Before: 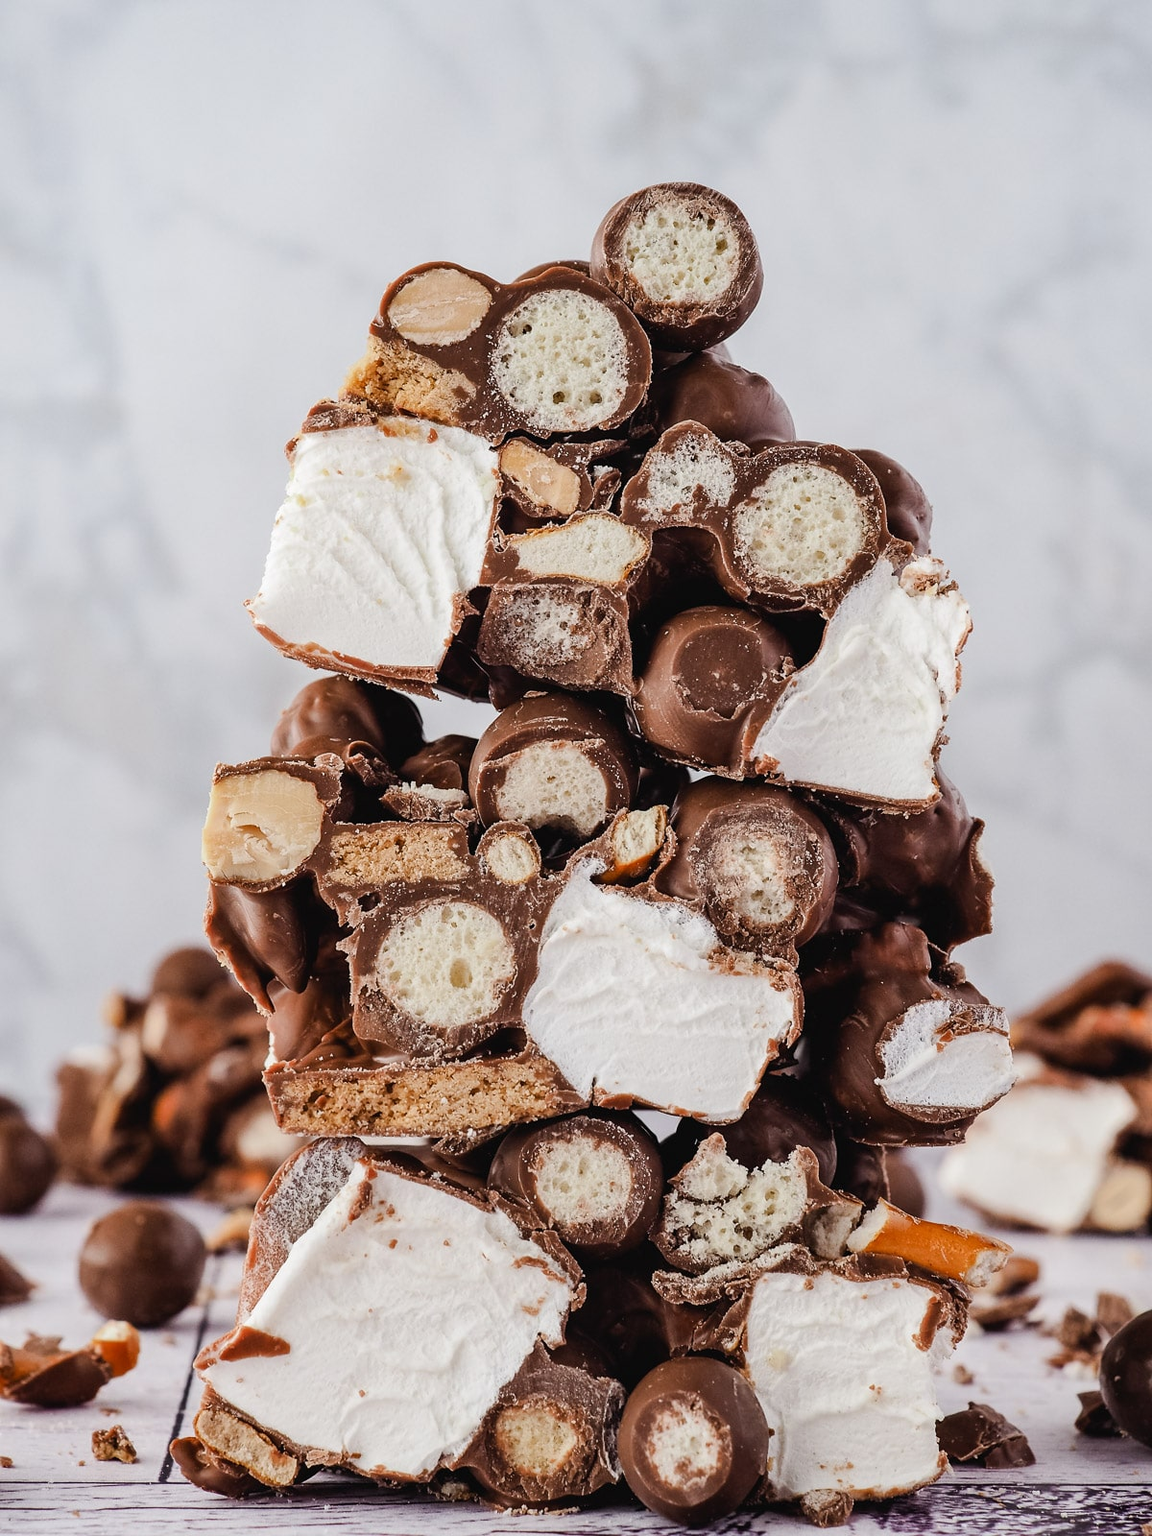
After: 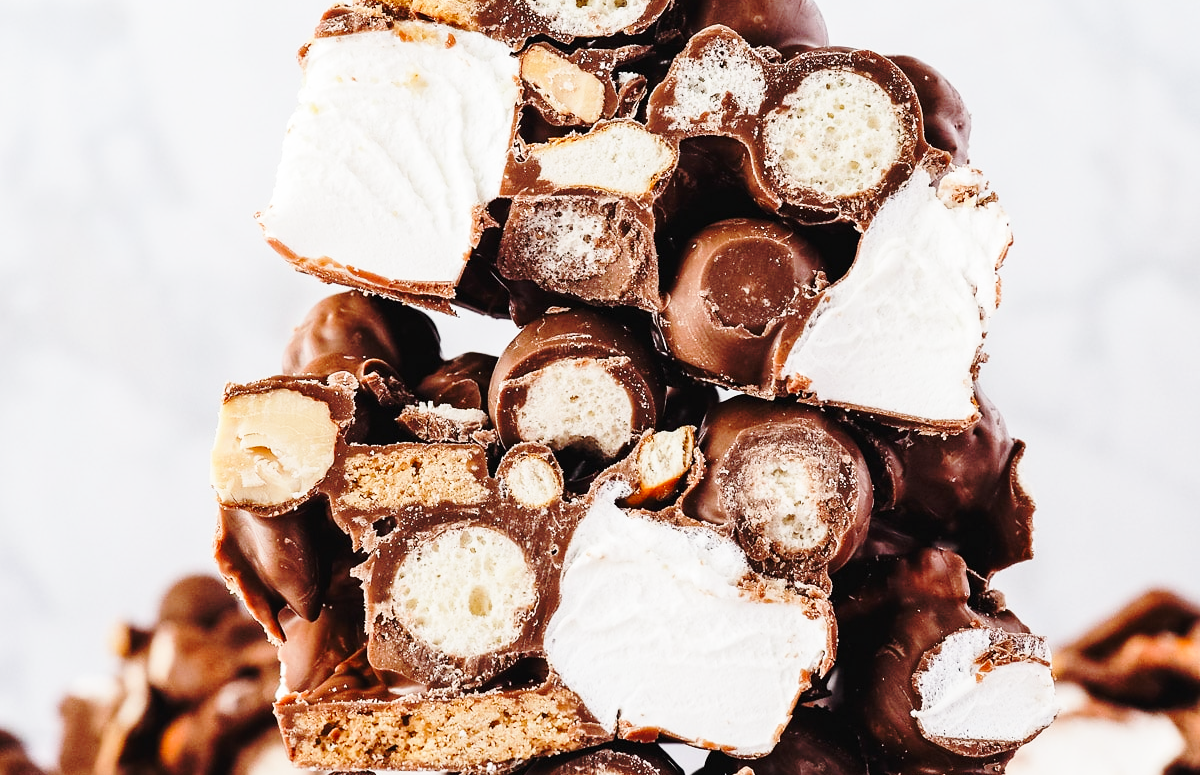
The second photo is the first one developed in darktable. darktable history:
crop and rotate: top 25.848%, bottom 25.71%
base curve: curves: ch0 [(0, 0) (0.036, 0.037) (0.121, 0.228) (0.46, 0.76) (0.859, 0.983) (1, 1)], preserve colors none
